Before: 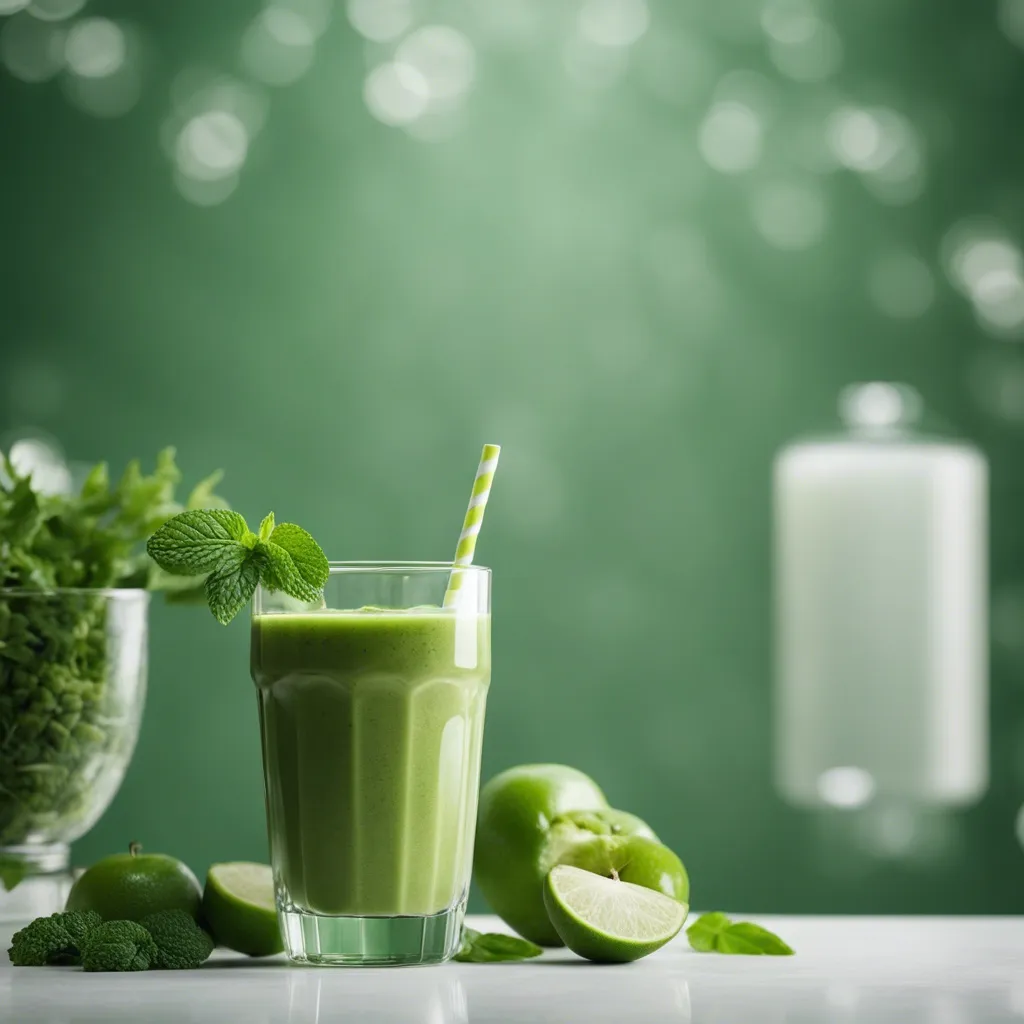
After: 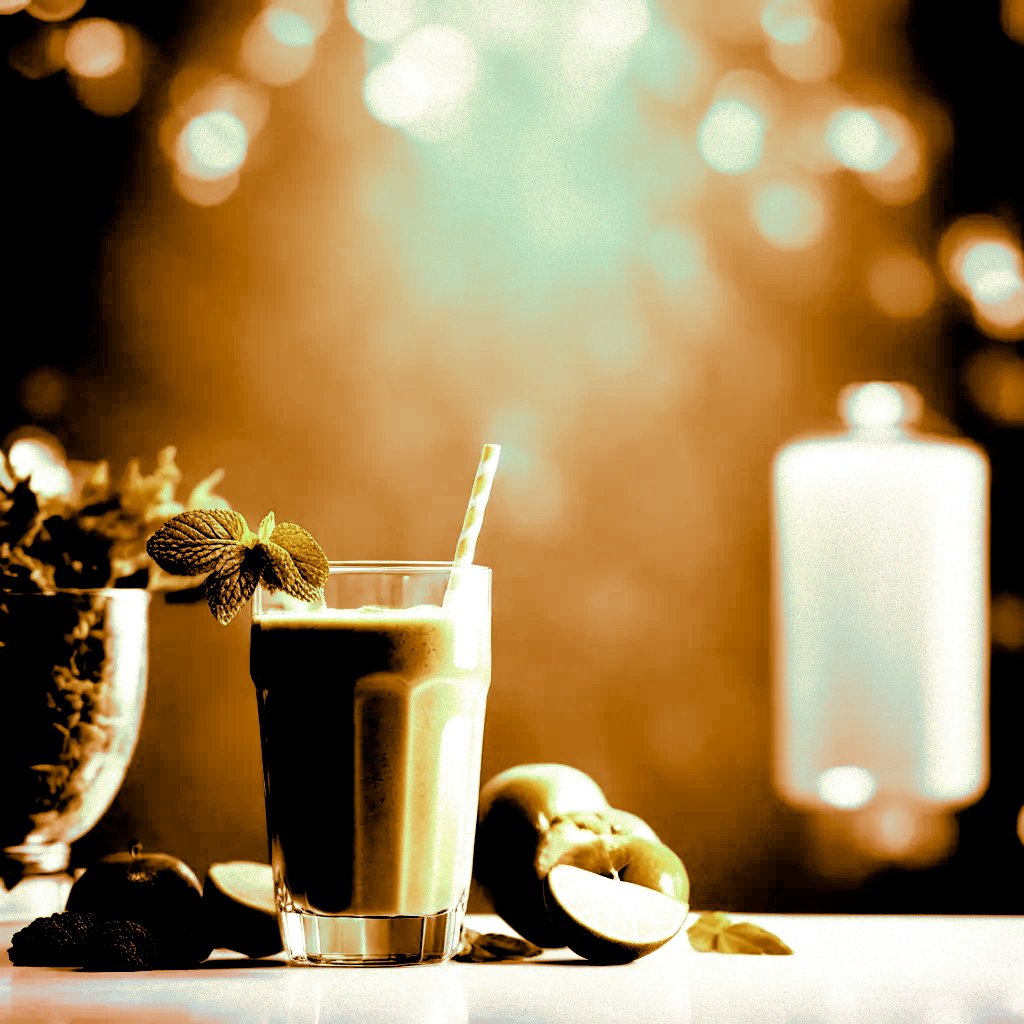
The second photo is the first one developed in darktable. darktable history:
split-toning: shadows › hue 26°, shadows › saturation 0.92, highlights › hue 40°, highlights › saturation 0.92, balance -63, compress 0%
filmic rgb: black relative exposure -1 EV, white relative exposure 2.05 EV, hardness 1.52, contrast 2.25, enable highlight reconstruction true
